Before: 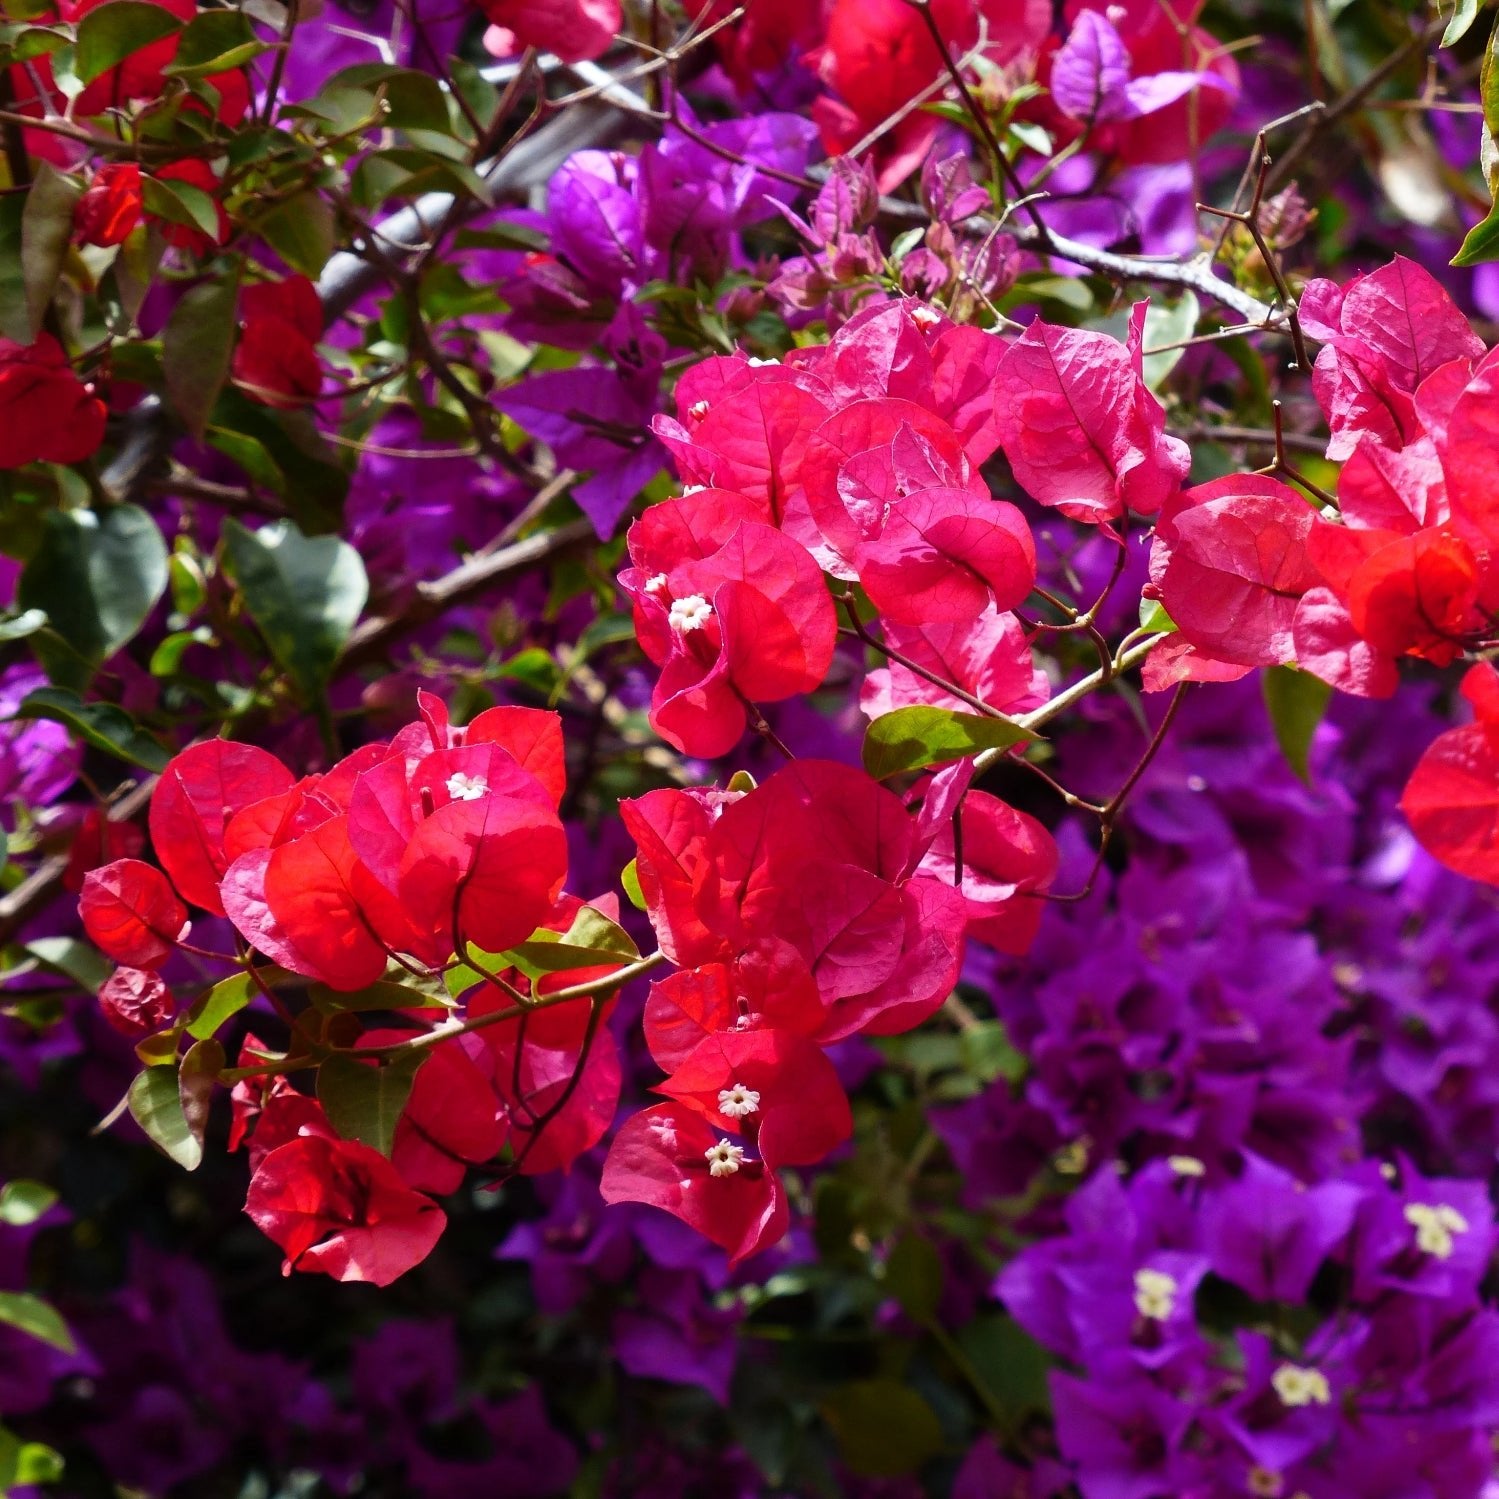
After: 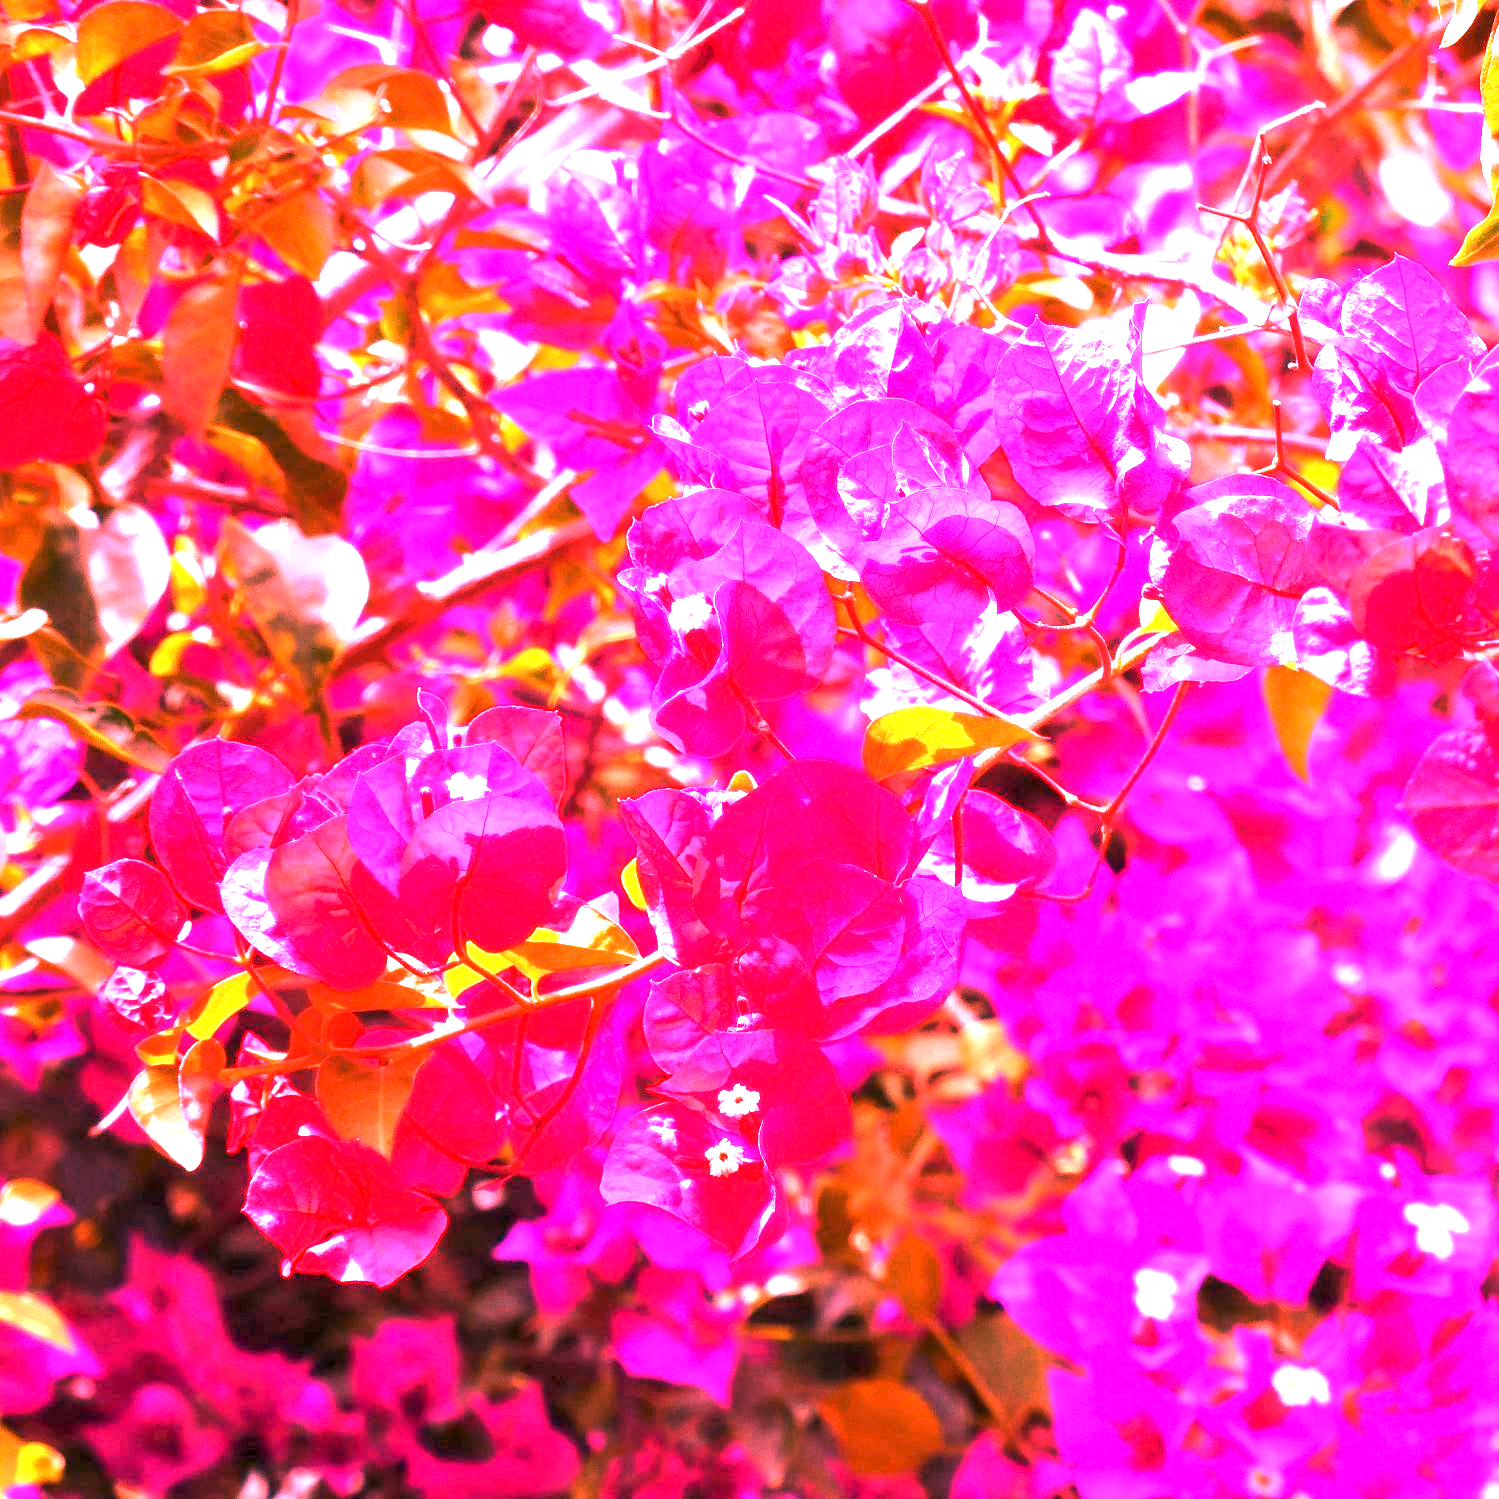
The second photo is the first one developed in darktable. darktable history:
exposure: exposure 2.207 EV, compensate highlight preservation false
white balance: red 3.328, blue 1.448
